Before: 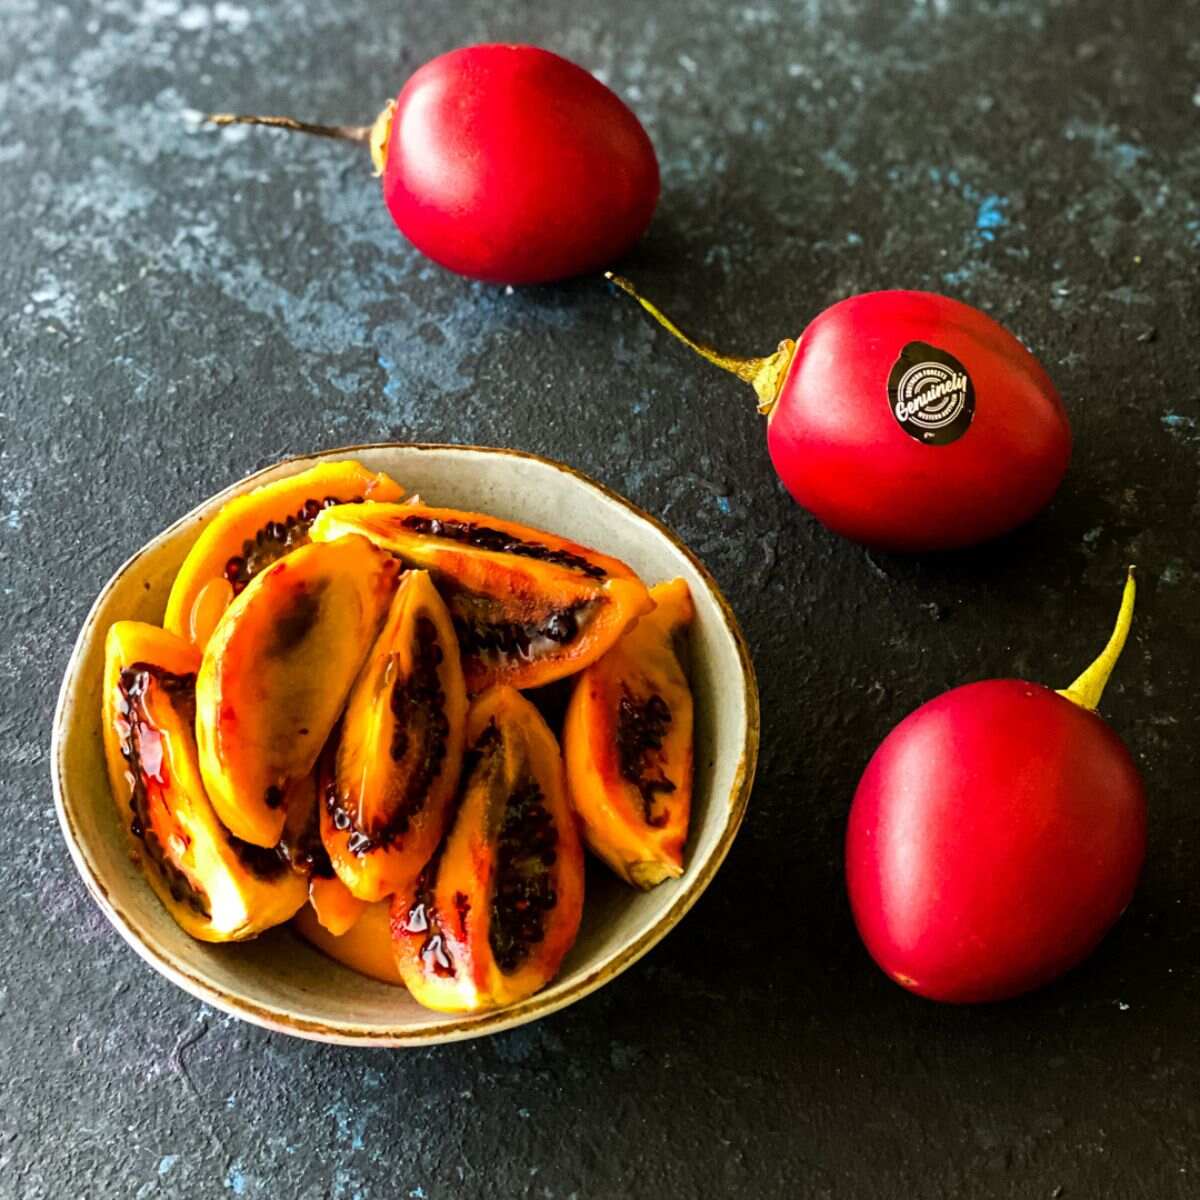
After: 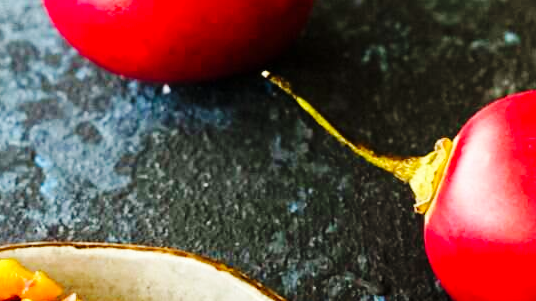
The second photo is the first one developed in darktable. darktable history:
crop: left 28.64%, top 16.832%, right 26.637%, bottom 58.055%
base curve: curves: ch0 [(0, 0) (0.036, 0.025) (0.121, 0.166) (0.206, 0.329) (0.605, 0.79) (1, 1)], preserve colors none
